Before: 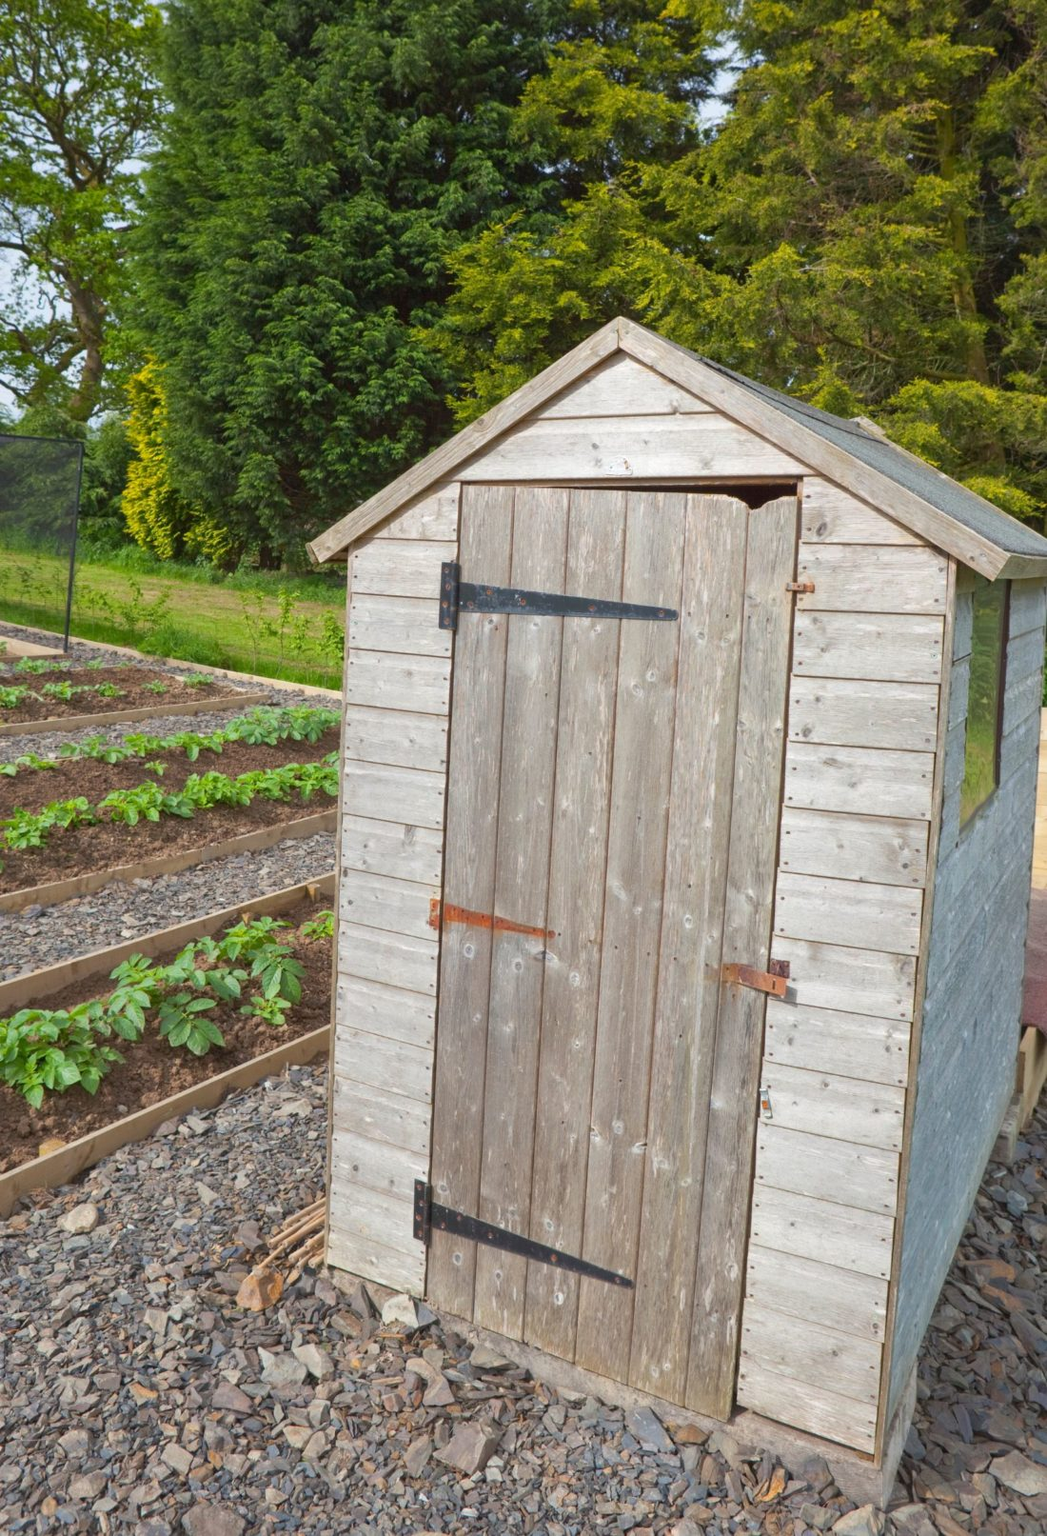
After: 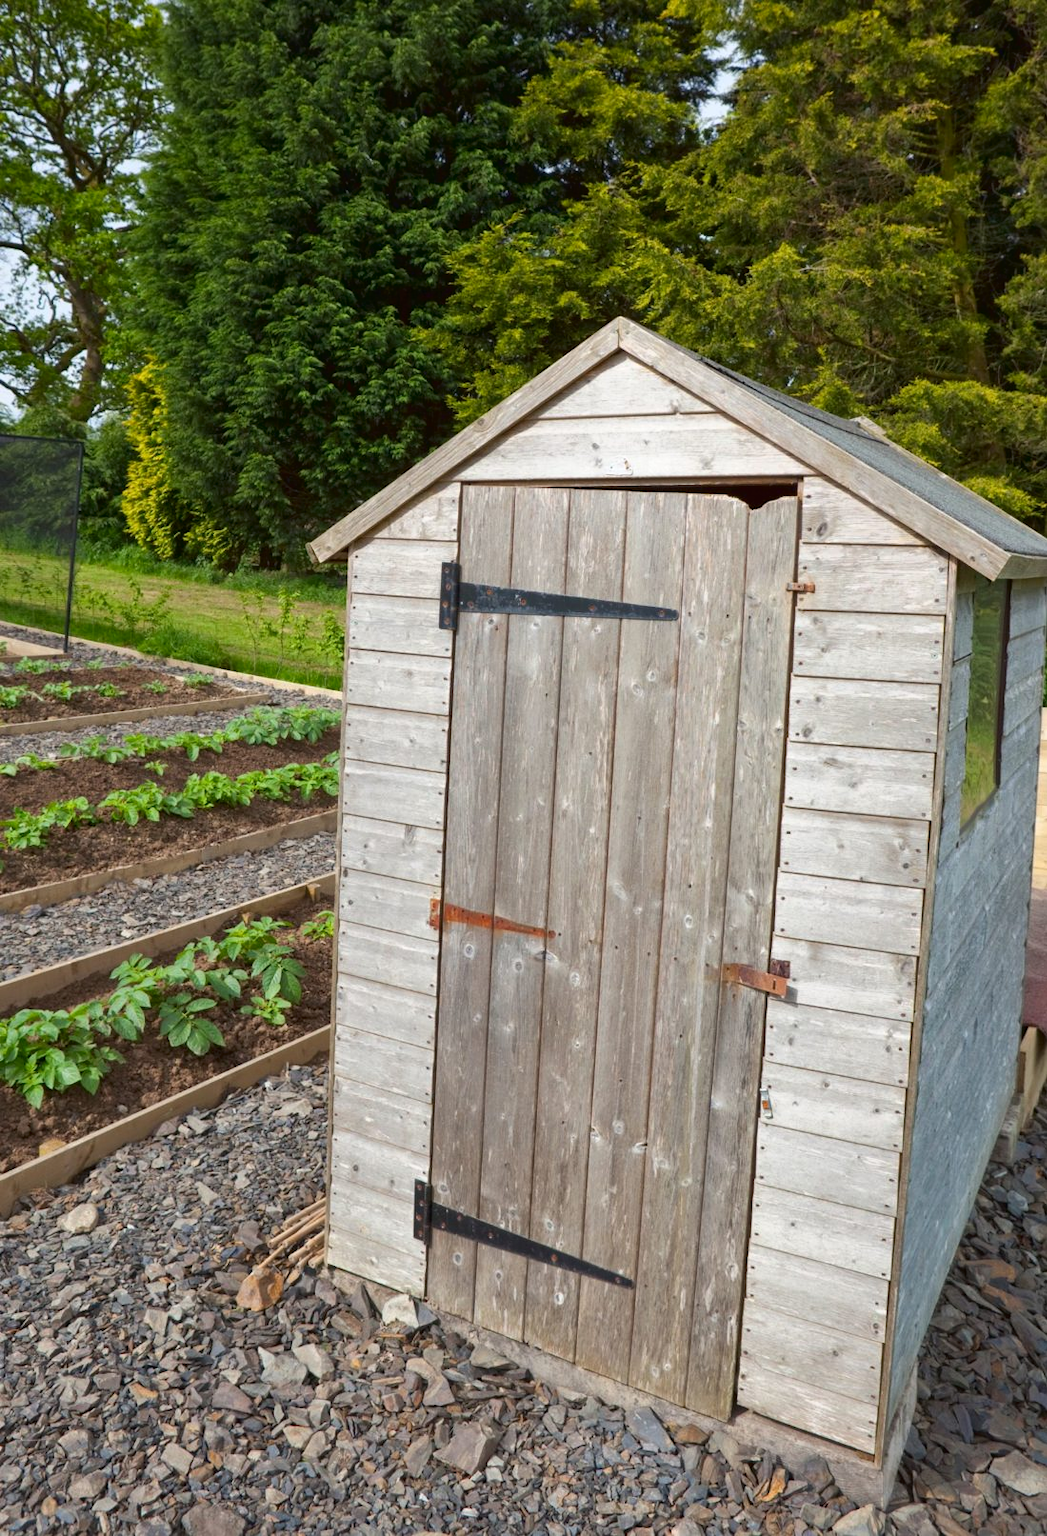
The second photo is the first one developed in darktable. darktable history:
tone curve: curves: ch0 [(0, 0) (0.003, 0.004) (0.011, 0.008) (0.025, 0.012) (0.044, 0.02) (0.069, 0.028) (0.1, 0.034) (0.136, 0.059) (0.177, 0.1) (0.224, 0.151) (0.277, 0.203) (0.335, 0.266) (0.399, 0.344) (0.468, 0.414) (0.543, 0.507) (0.623, 0.602) (0.709, 0.704) (0.801, 0.804) (0.898, 0.927) (1, 1)], color space Lab, independent channels, preserve colors none
